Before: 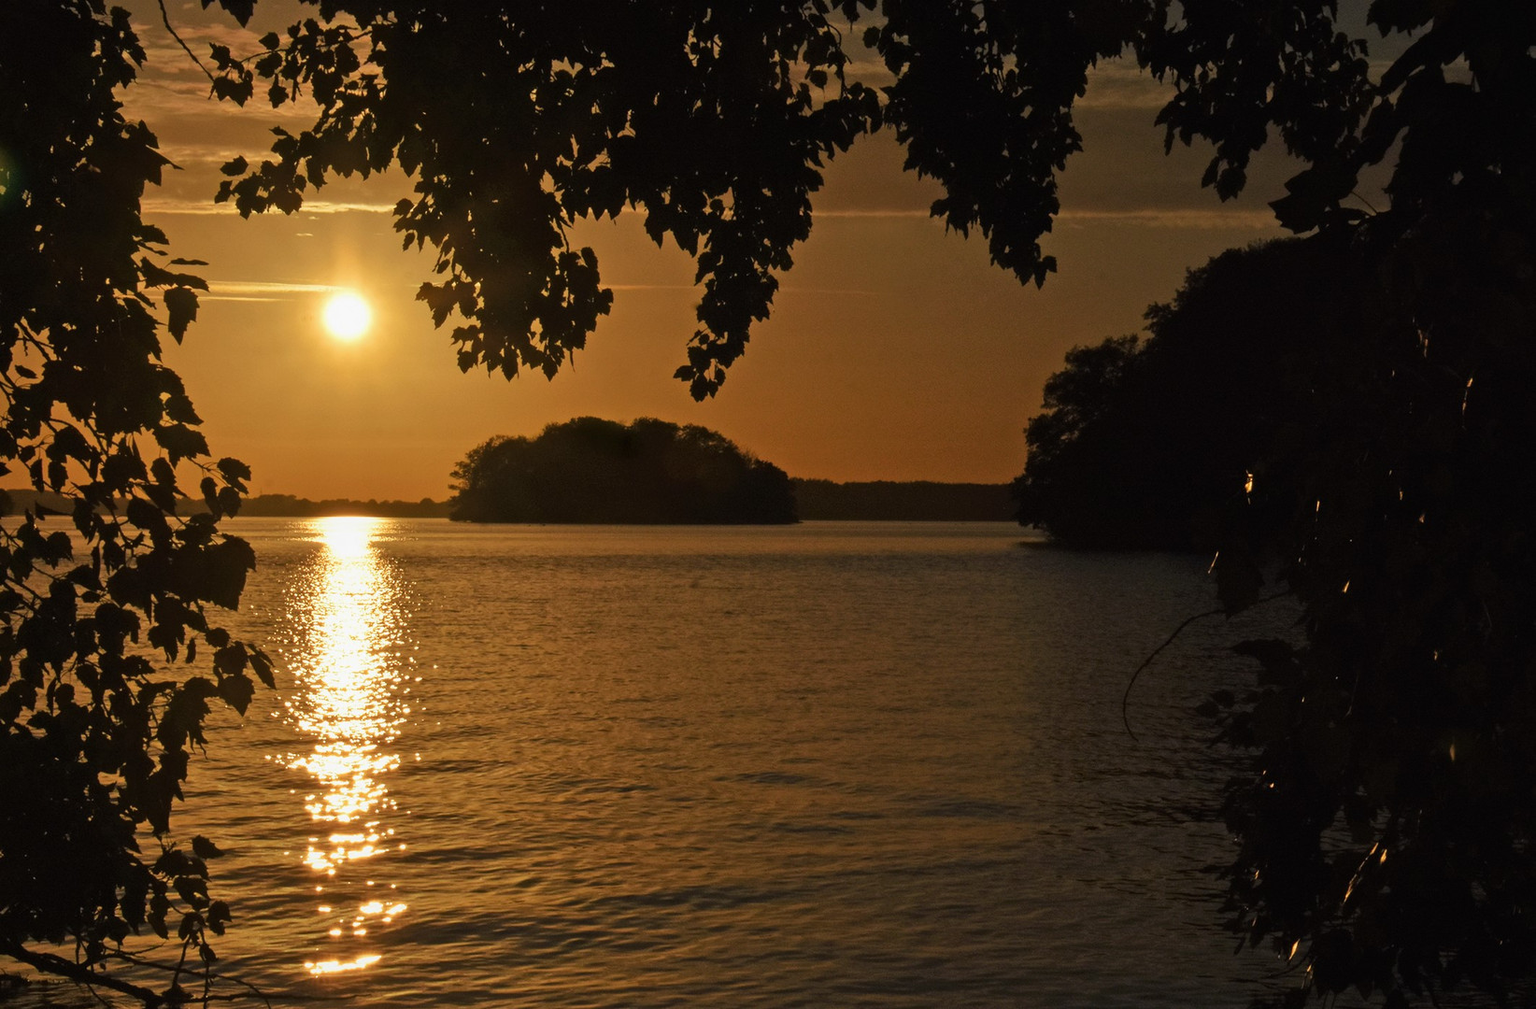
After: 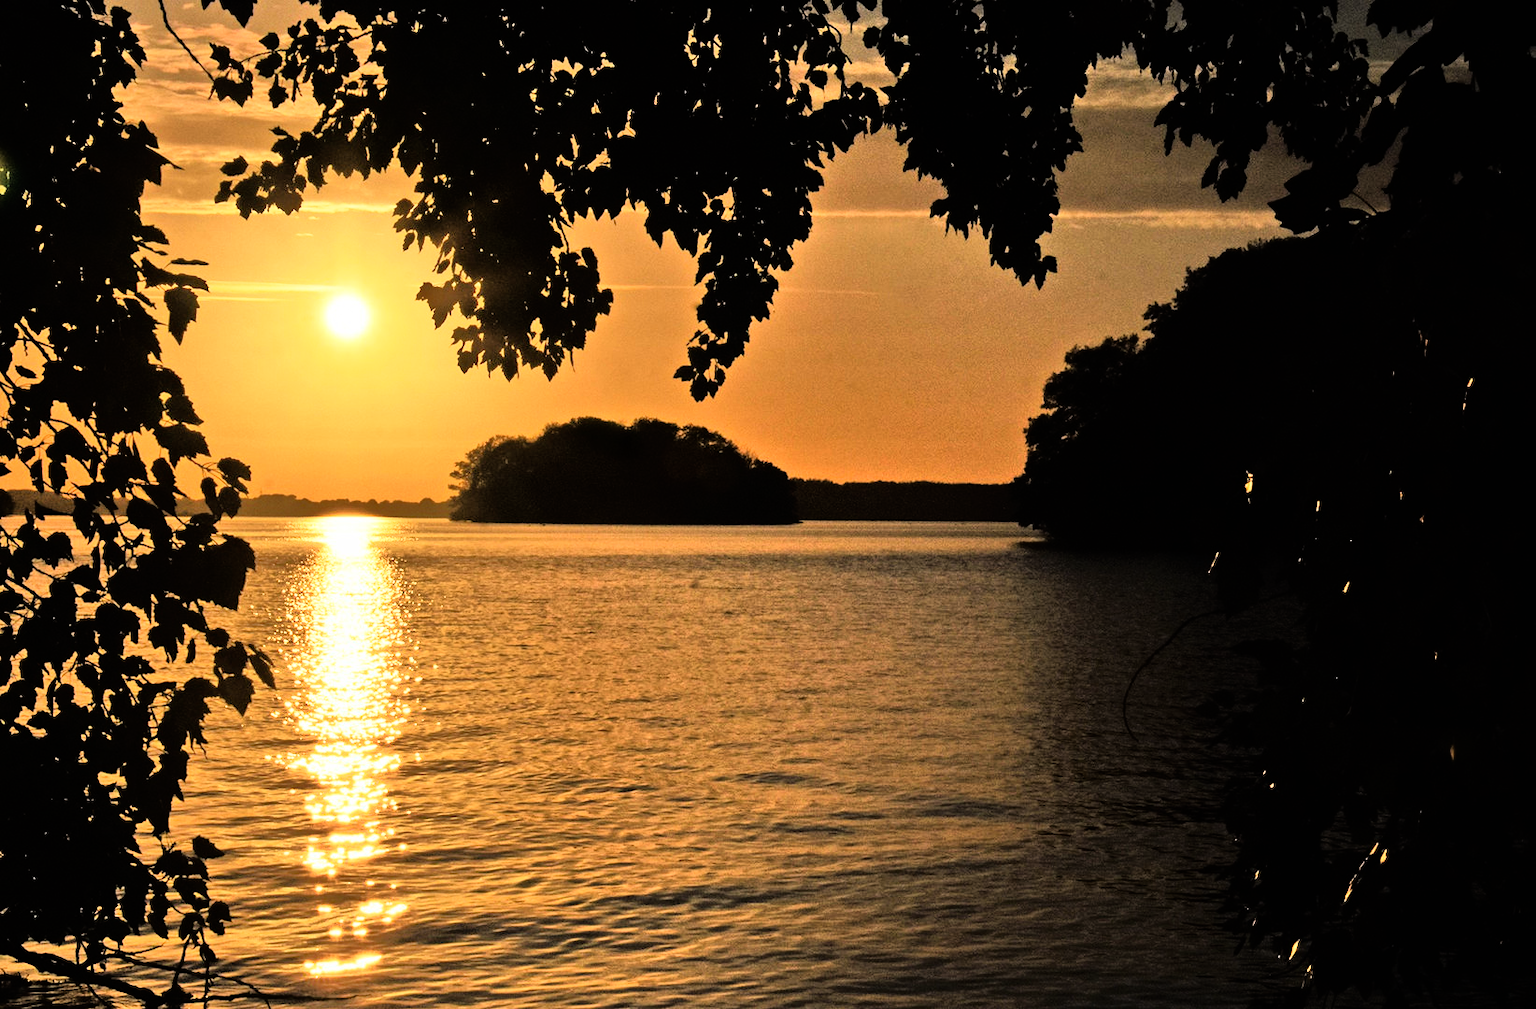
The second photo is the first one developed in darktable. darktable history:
rgb curve: curves: ch0 [(0, 0) (0.21, 0.15) (0.24, 0.21) (0.5, 0.75) (0.75, 0.96) (0.89, 0.99) (1, 1)]; ch1 [(0, 0.02) (0.21, 0.13) (0.25, 0.2) (0.5, 0.67) (0.75, 0.9) (0.89, 0.97) (1, 1)]; ch2 [(0, 0.02) (0.21, 0.13) (0.25, 0.2) (0.5, 0.67) (0.75, 0.9) (0.89, 0.97) (1, 1)], compensate middle gray true
tone equalizer: -8 EV -0.528 EV, -7 EV -0.319 EV, -6 EV -0.083 EV, -5 EV 0.413 EV, -4 EV 0.985 EV, -3 EV 0.791 EV, -2 EV -0.01 EV, -1 EV 0.14 EV, +0 EV -0.012 EV, smoothing 1
